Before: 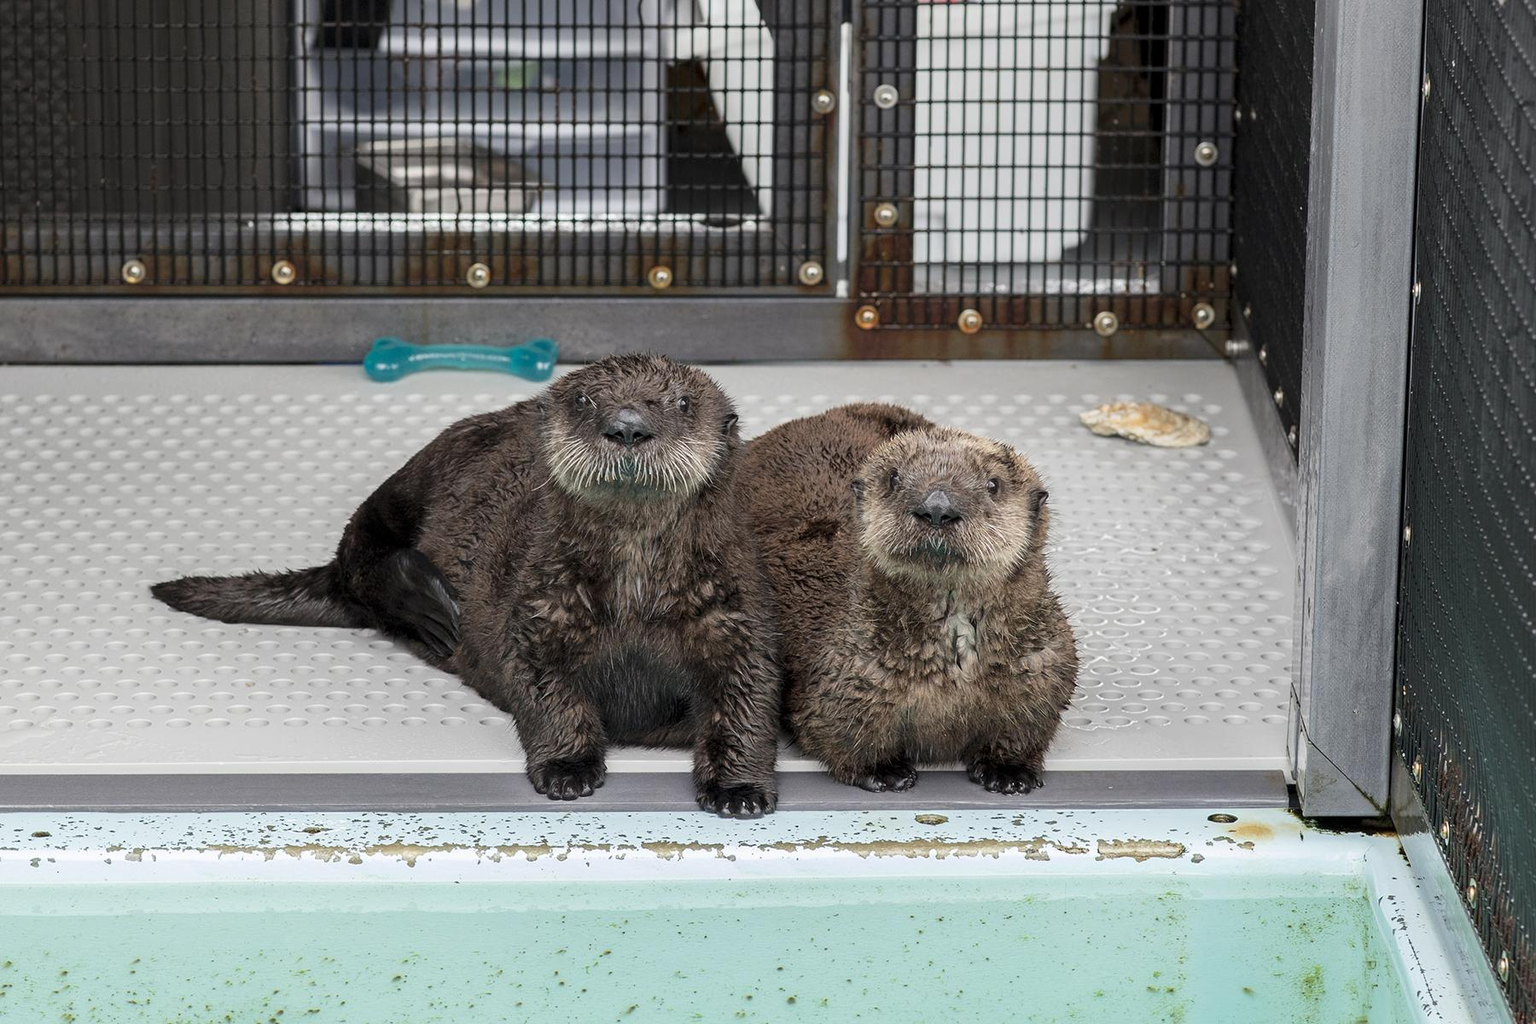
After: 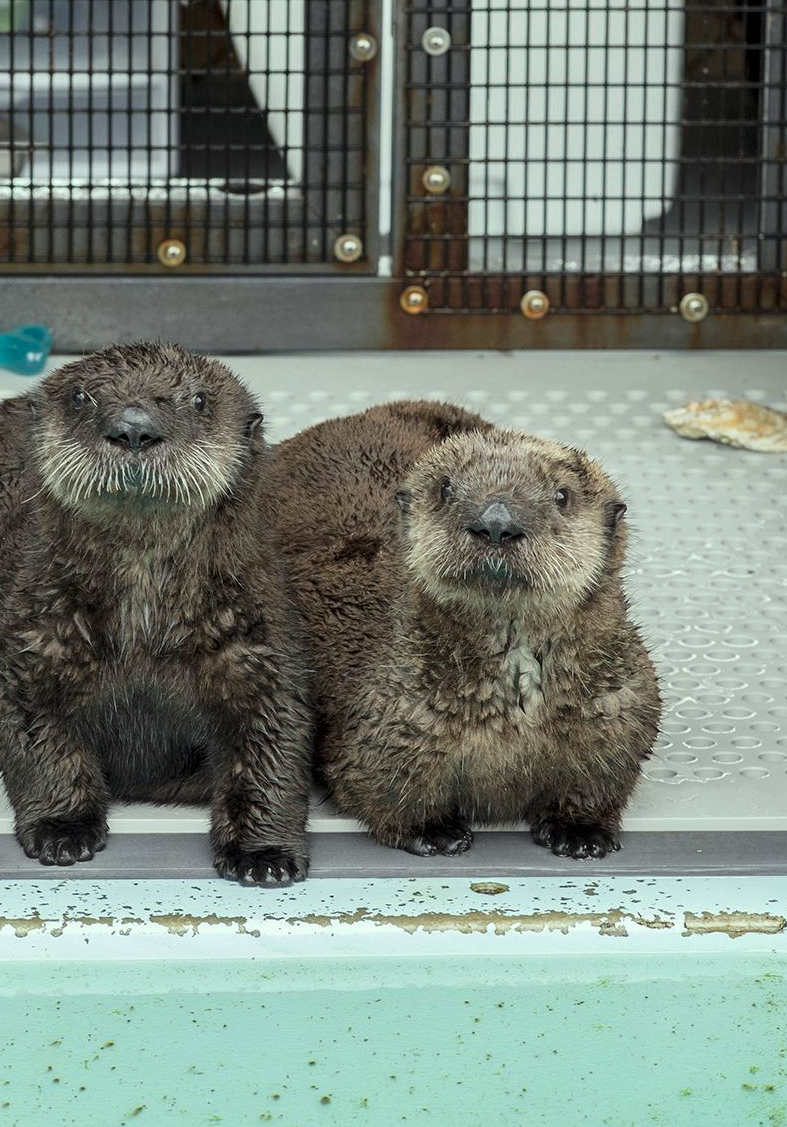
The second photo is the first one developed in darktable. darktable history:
crop: left 33.484%, top 6.01%, right 22.781%
color correction: highlights a* -7.93, highlights b* 3.35
